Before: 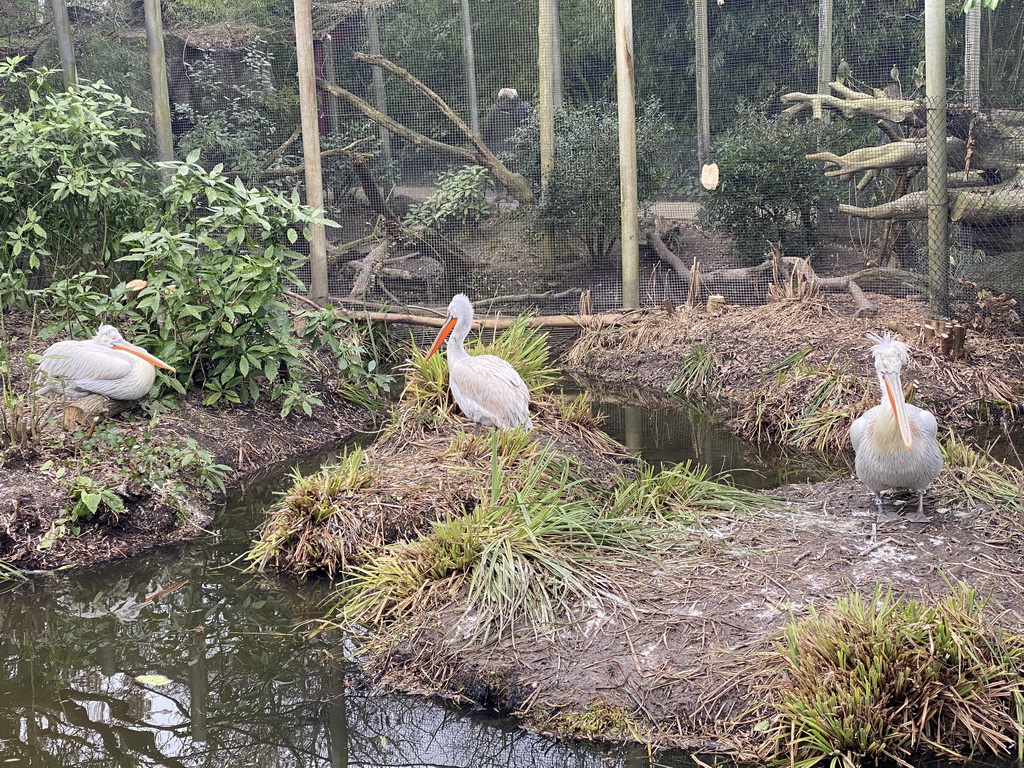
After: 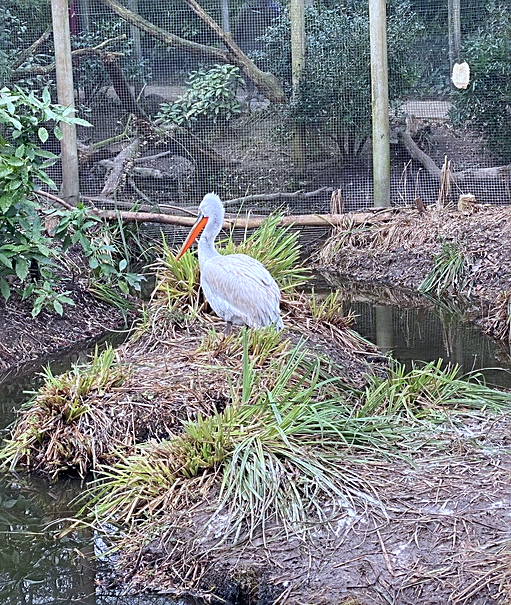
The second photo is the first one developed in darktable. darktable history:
color calibration: x 0.38, y 0.389, temperature 4079.74 K
crop and rotate: angle 0.019°, left 24.315%, top 13.225%, right 25.678%, bottom 7.947%
sharpen: on, module defaults
